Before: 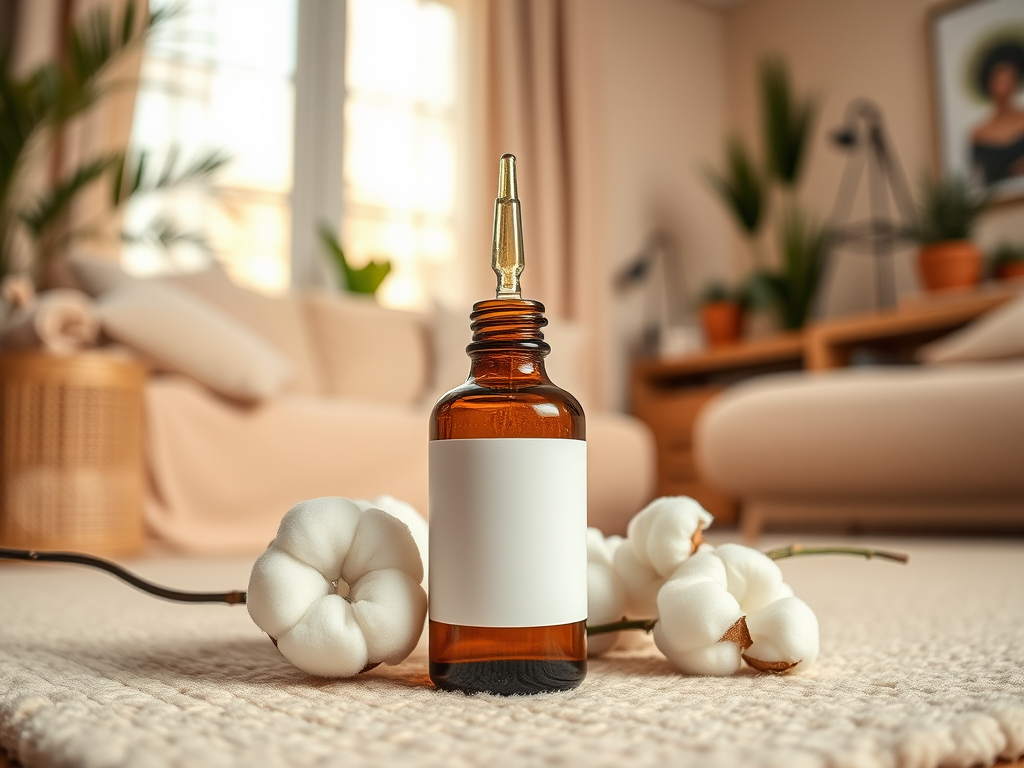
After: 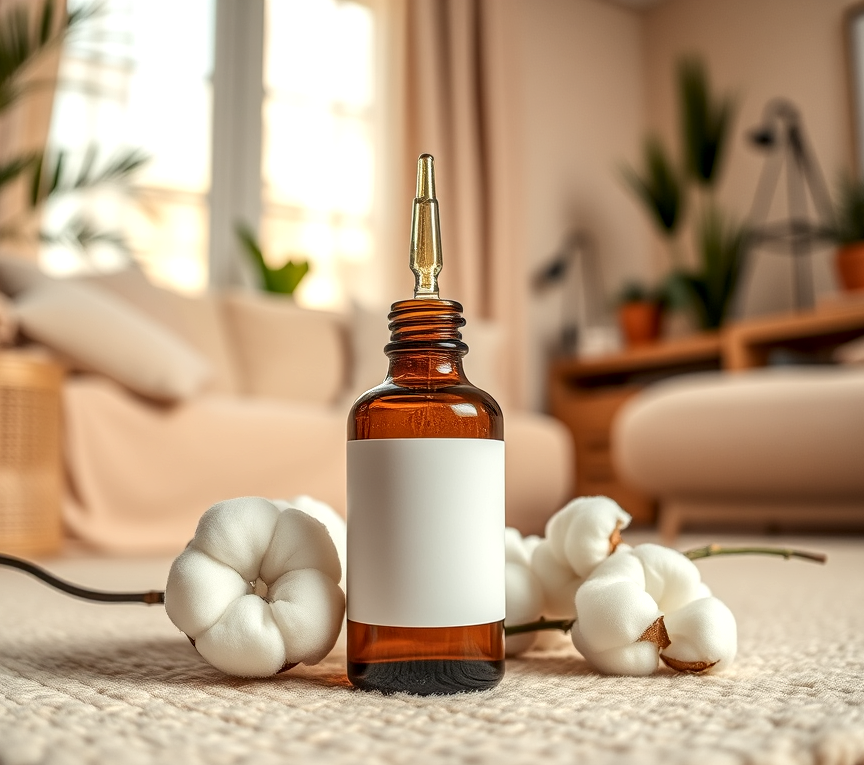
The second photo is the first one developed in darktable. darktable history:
local contrast: detail 130%
crop: left 8.026%, right 7.374%
